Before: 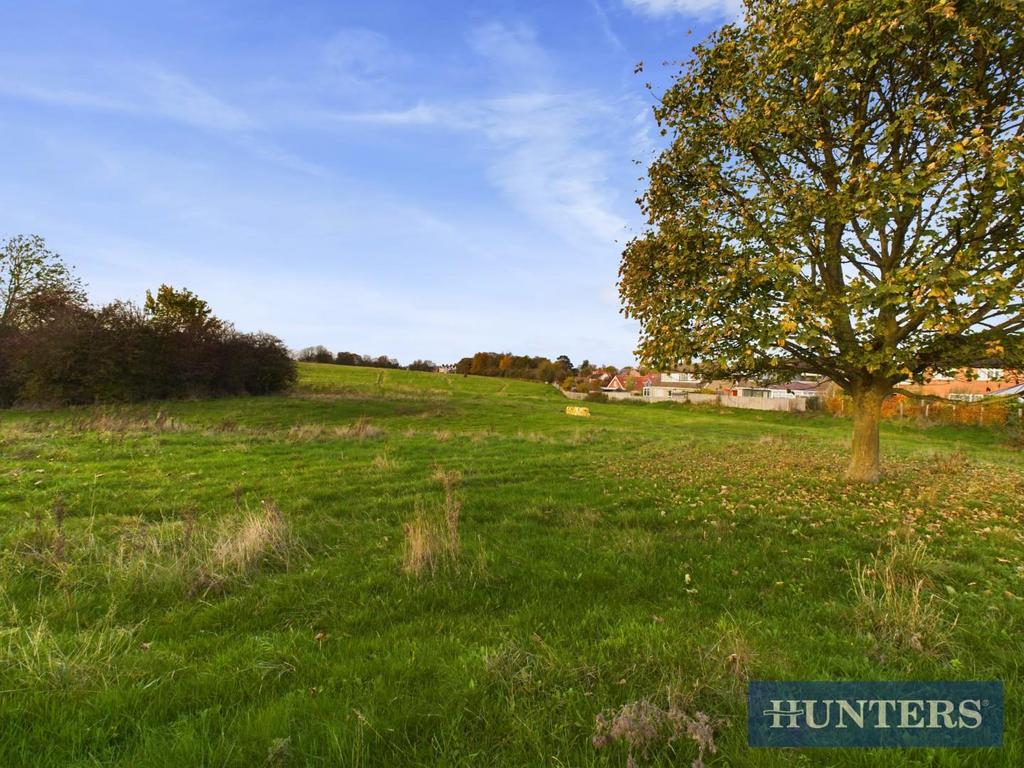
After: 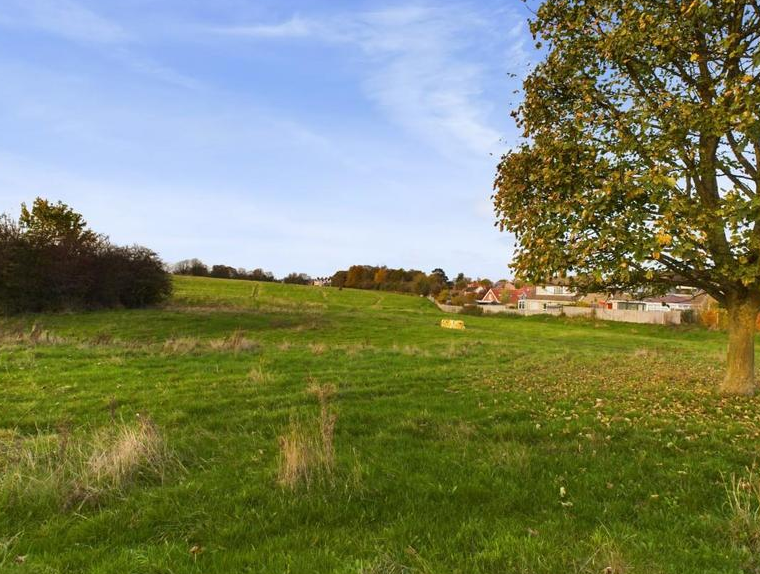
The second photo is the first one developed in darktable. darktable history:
crop and rotate: left 12.208%, top 11.346%, right 13.566%, bottom 13.887%
